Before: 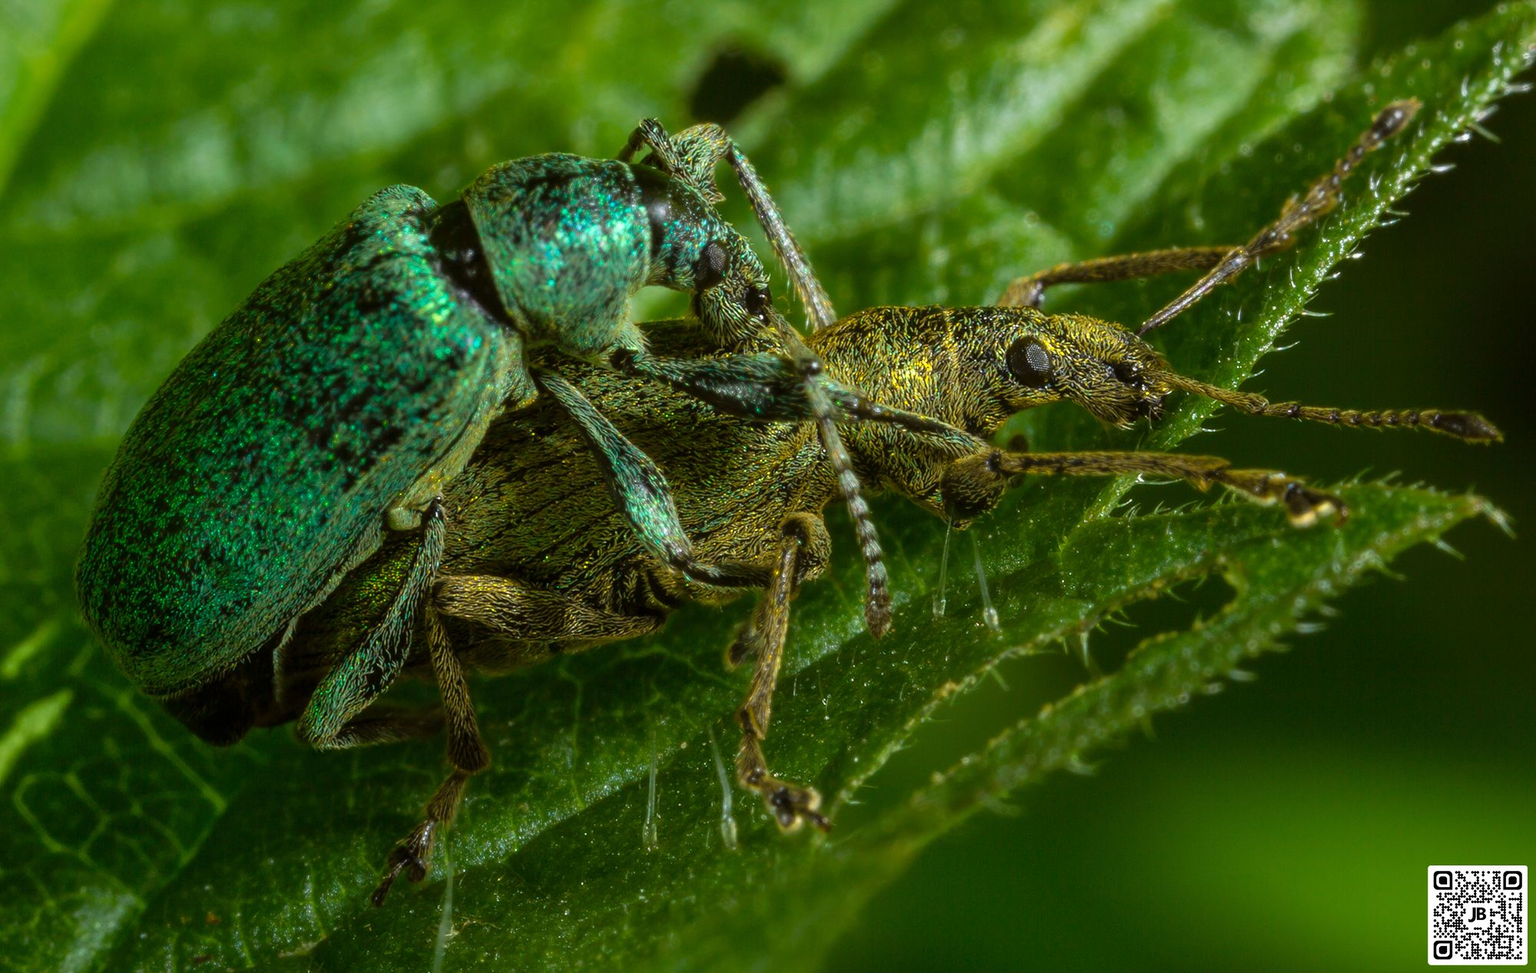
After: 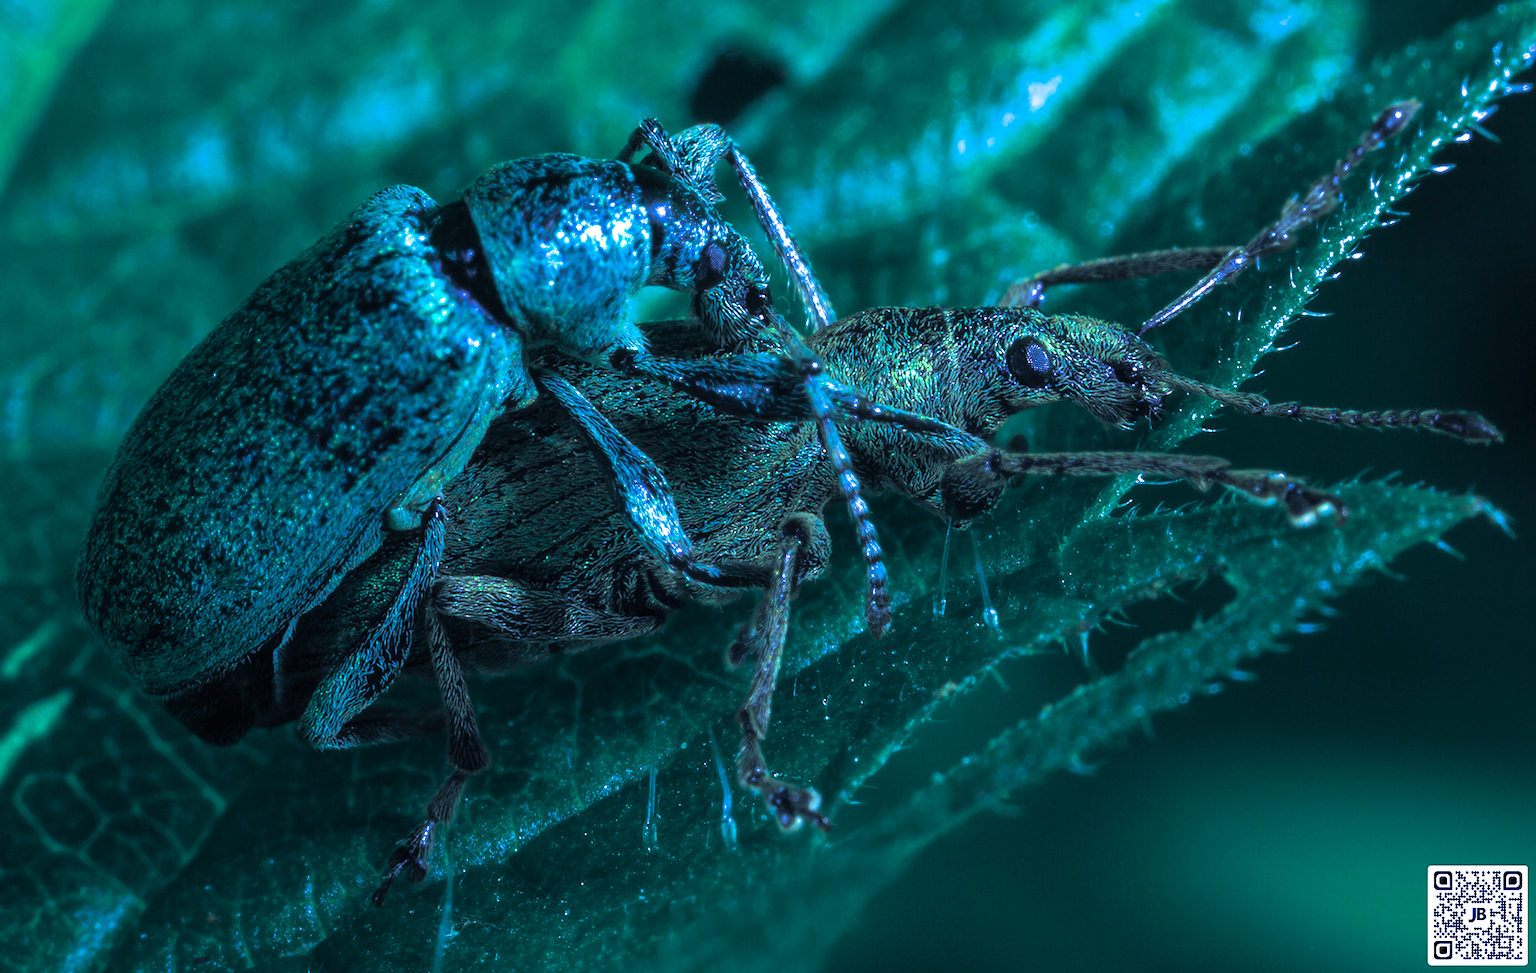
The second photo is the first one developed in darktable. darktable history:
color calibration: output R [0.948, 0.091, -0.04, 0], output G [-0.3, 1.384, -0.085, 0], output B [-0.108, 0.061, 1.08, 0], illuminant as shot in camera, x 0.484, y 0.43, temperature 2405.29 K
contrast brightness saturation: contrast -0.02, brightness -0.01, saturation 0.03
split-toning: shadows › hue 230.4°
